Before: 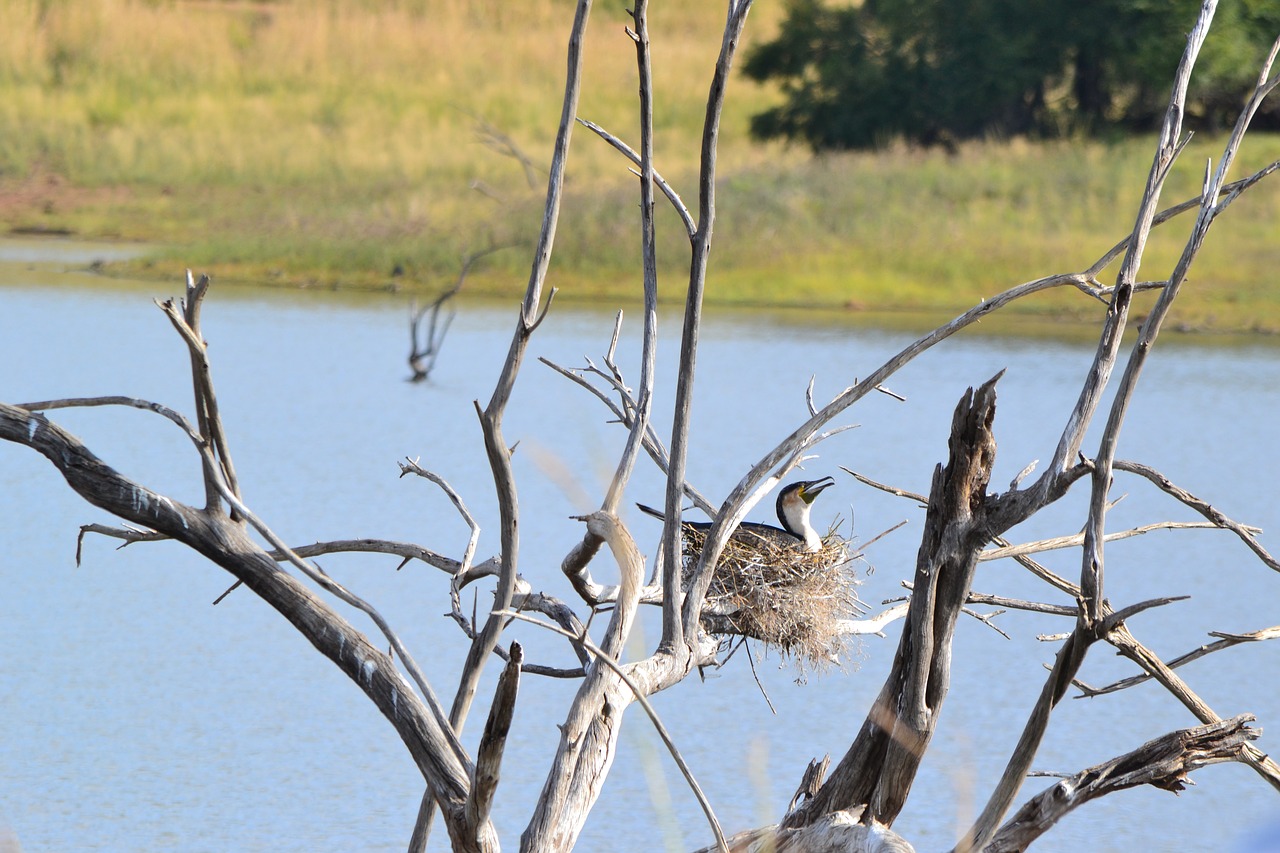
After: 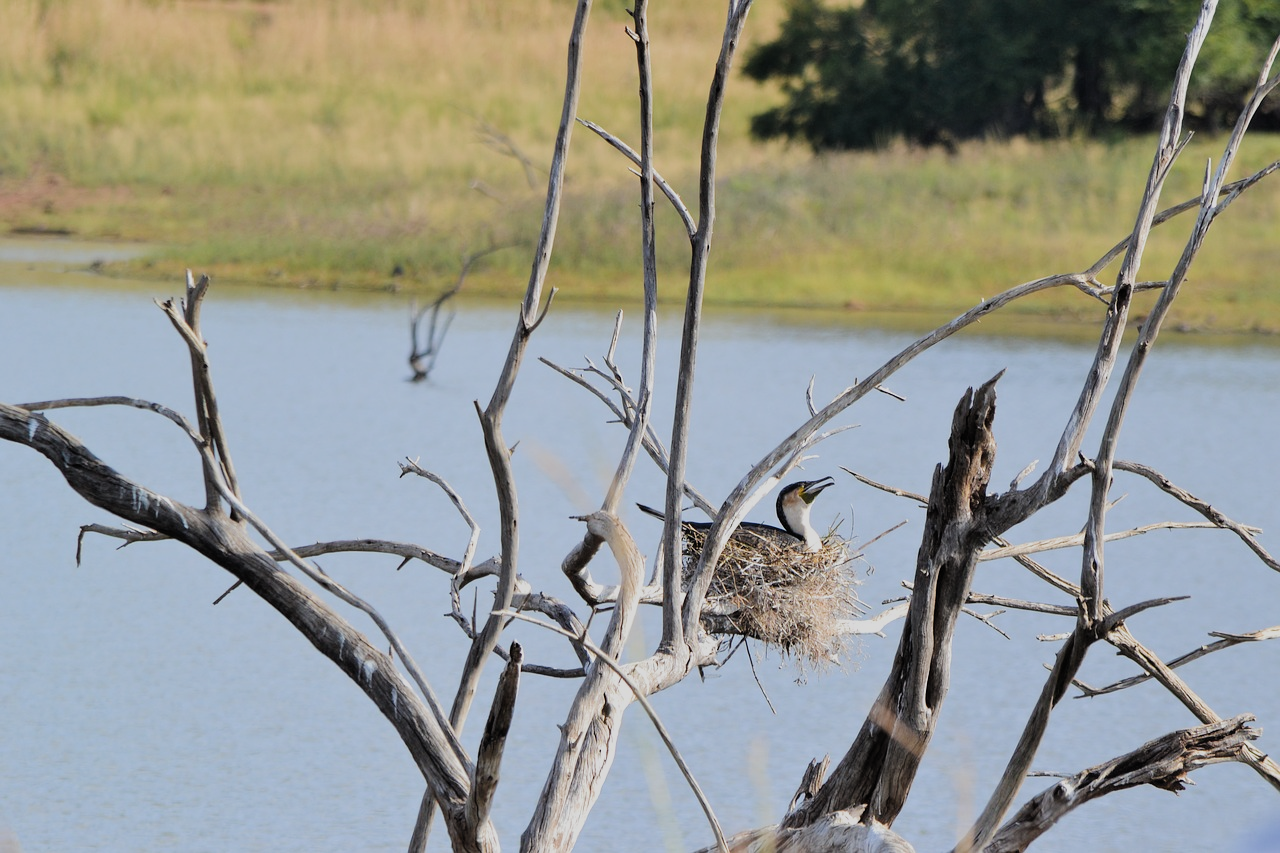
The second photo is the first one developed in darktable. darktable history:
filmic rgb: black relative exposure -8.01 EV, white relative exposure 4.01 EV, hardness 4.11, color science v4 (2020)
exposure: exposure -0.045 EV, compensate highlight preservation false
